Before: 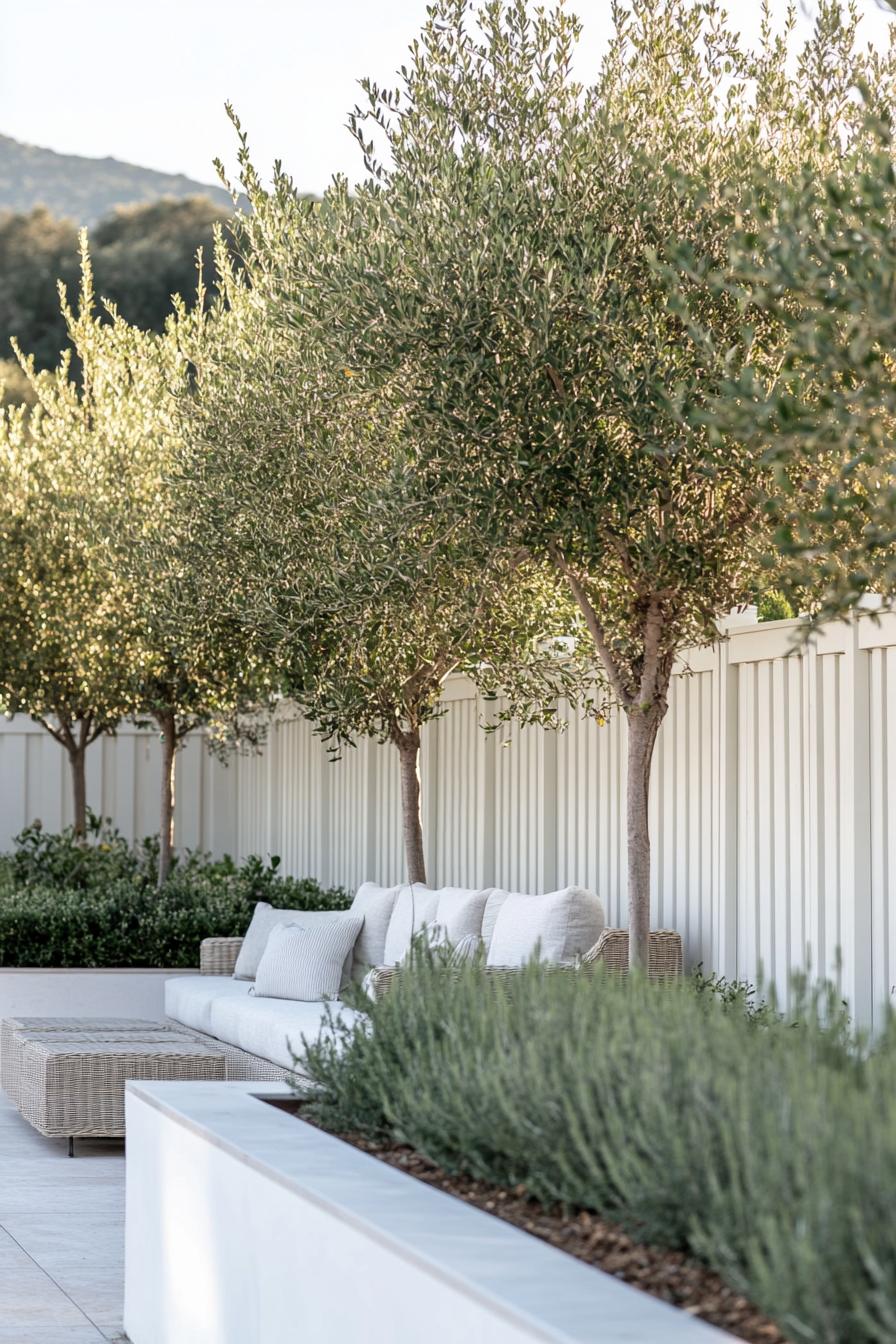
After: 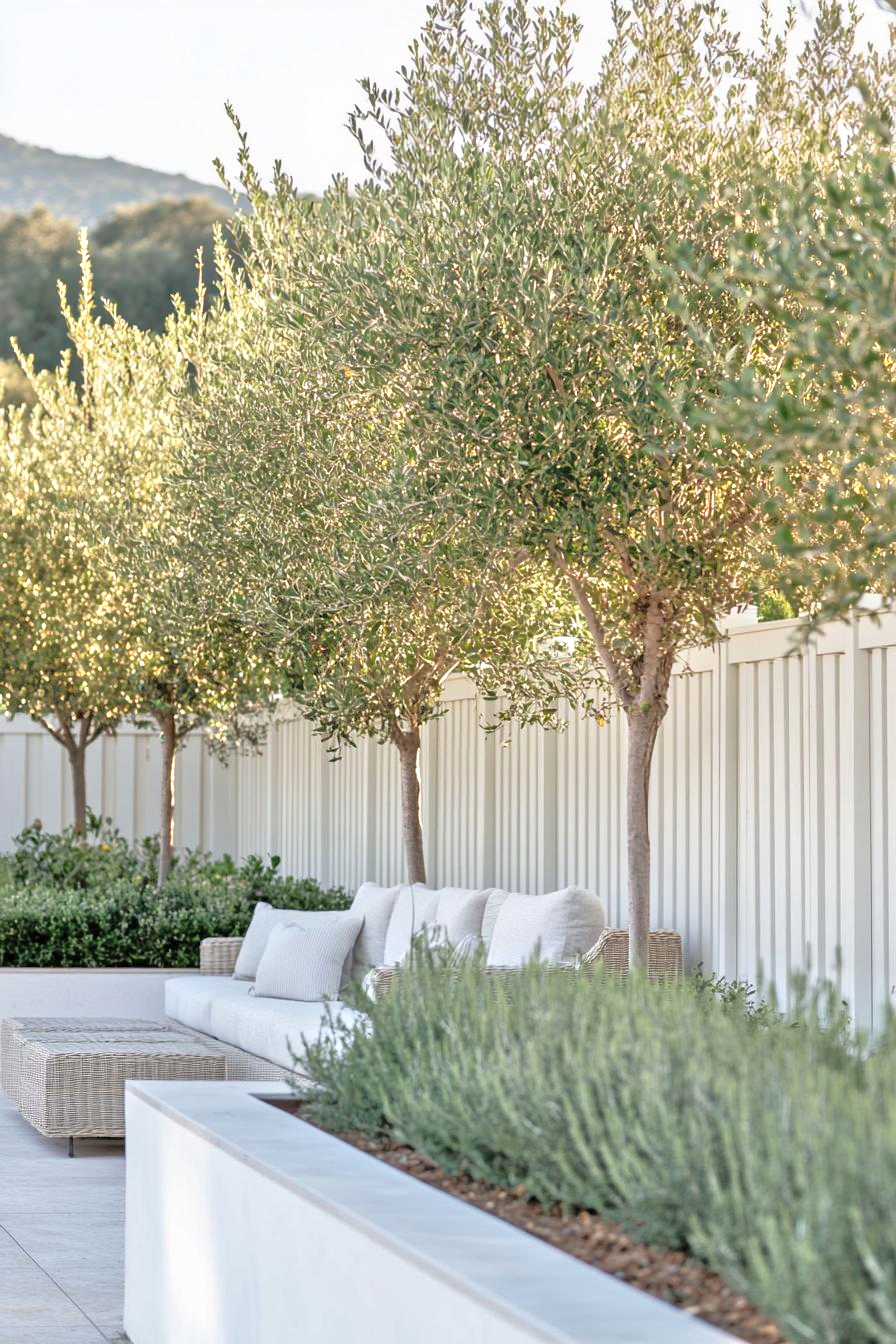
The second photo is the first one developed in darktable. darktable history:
tone equalizer: -8 EV 2 EV, -7 EV 1.98 EV, -6 EV 1.96 EV, -5 EV 1.98 EV, -4 EV 1.96 EV, -3 EV 1.47 EV, -2 EV 0.99 EV, -1 EV 0.503 EV
